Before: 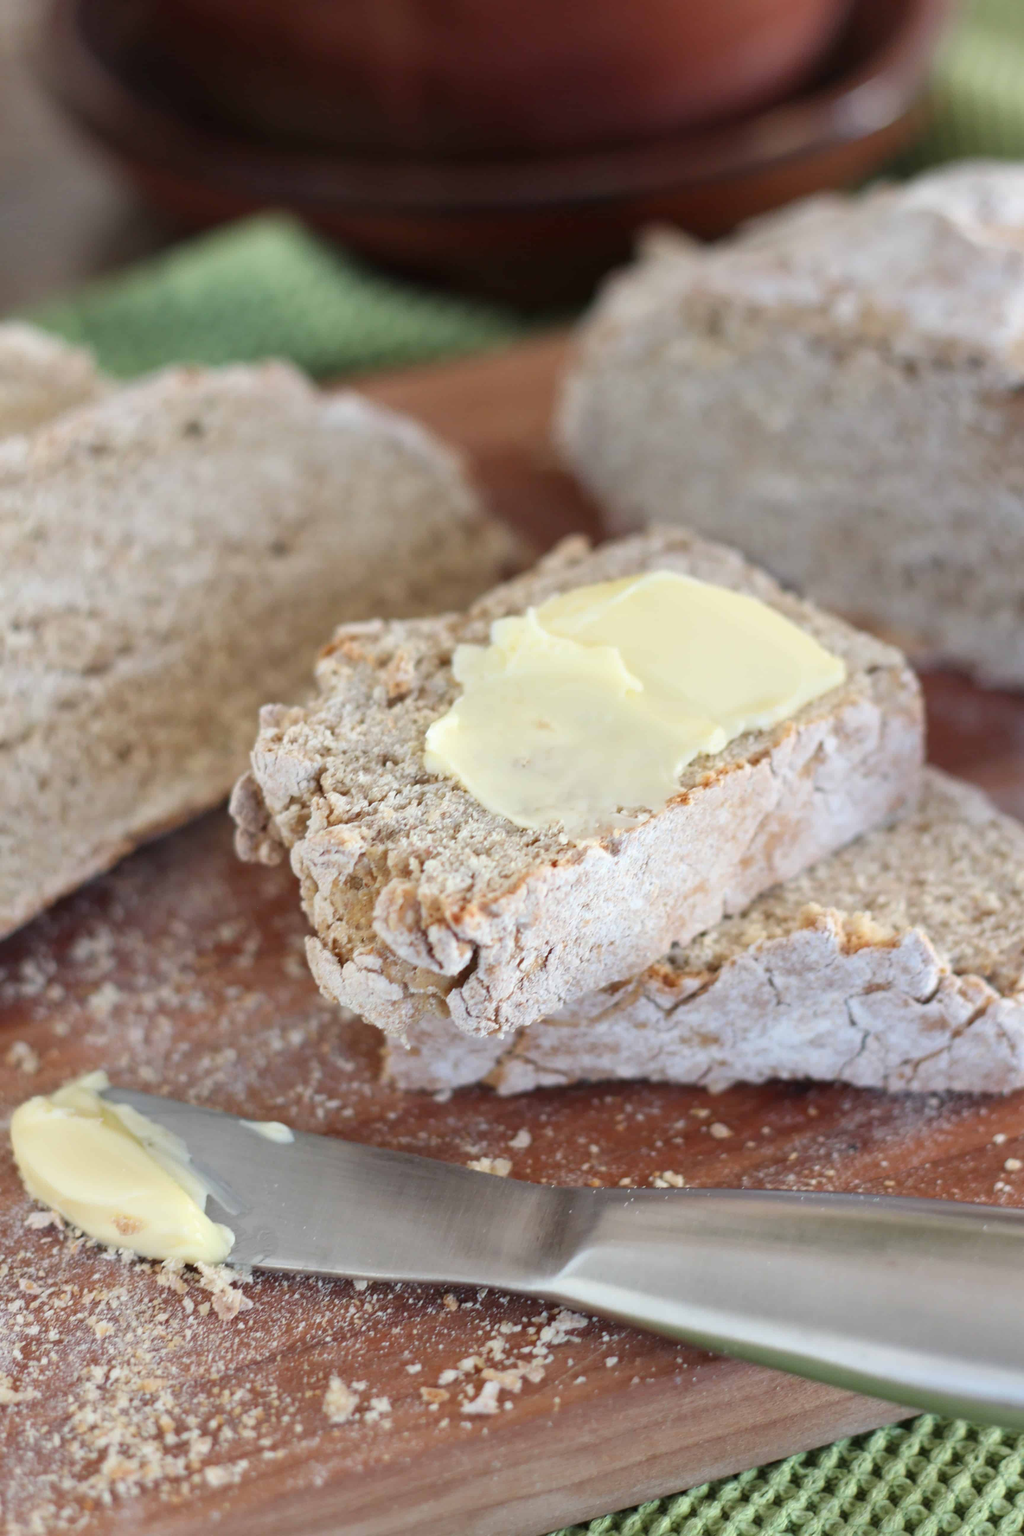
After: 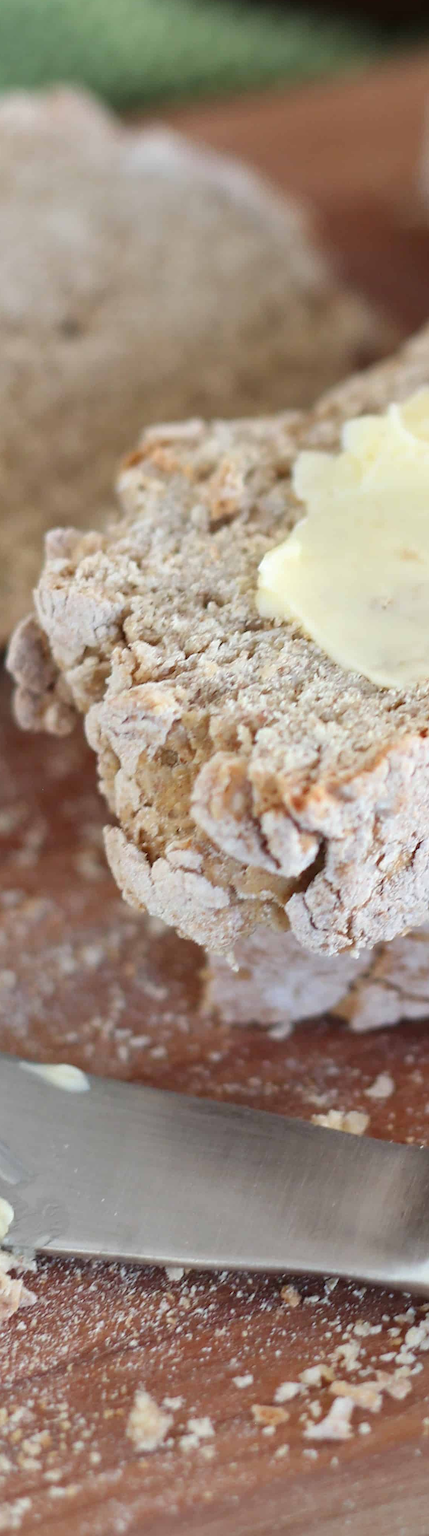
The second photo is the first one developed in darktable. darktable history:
sharpen: on, module defaults
crop and rotate: left 21.94%, top 19.07%, right 45.355%, bottom 3.007%
